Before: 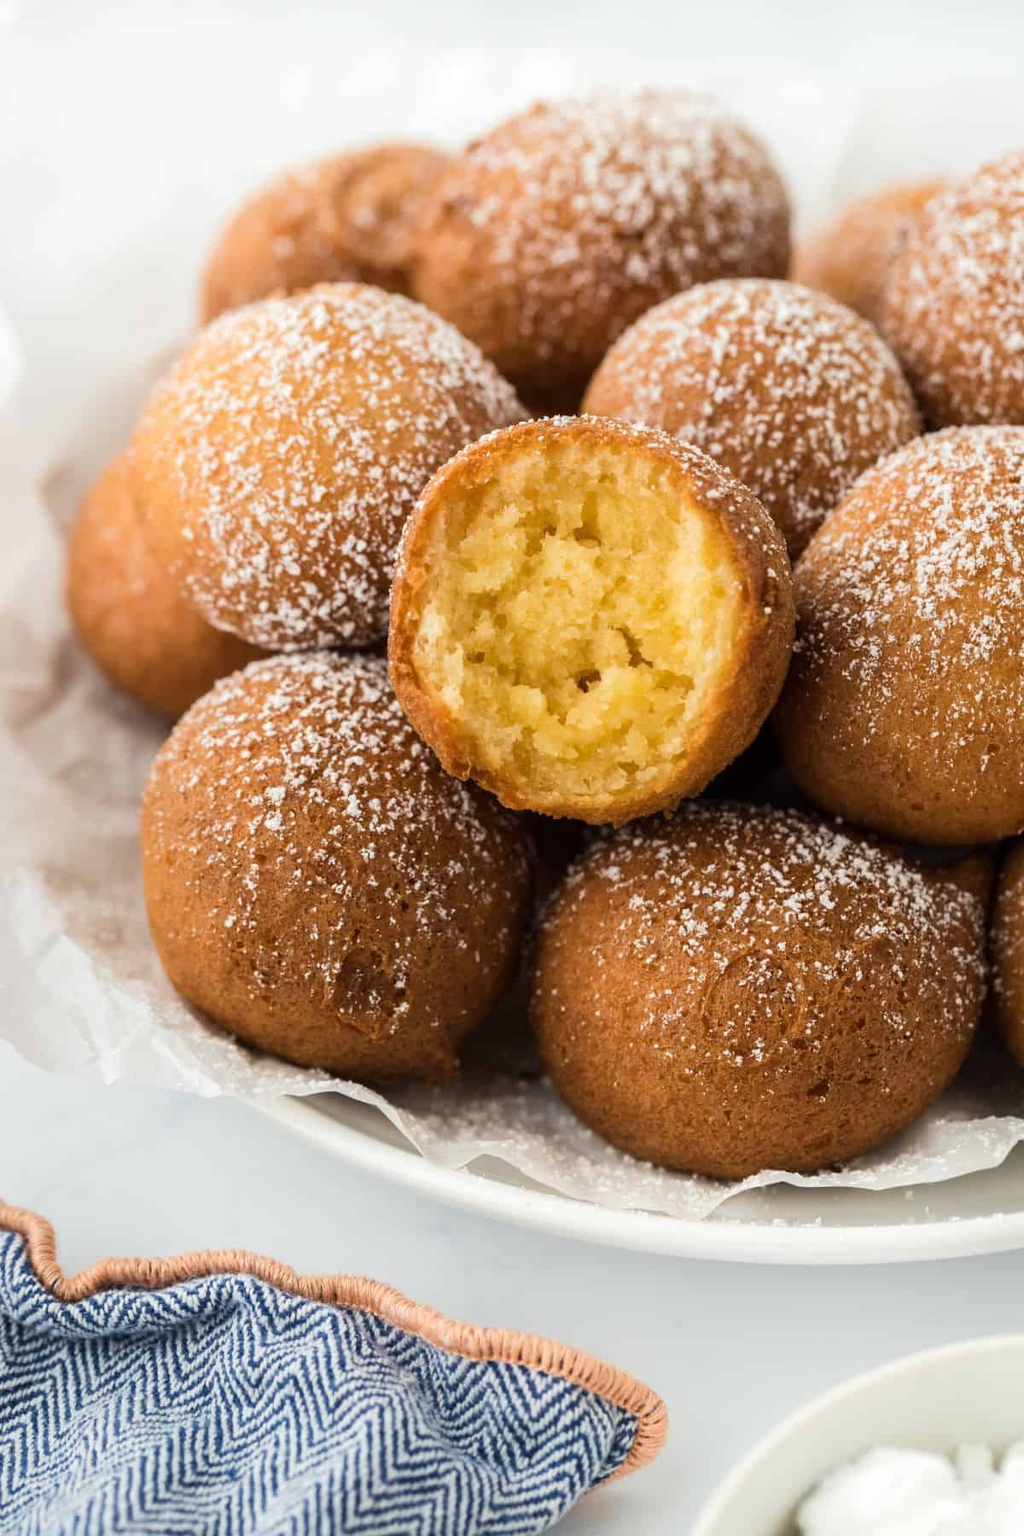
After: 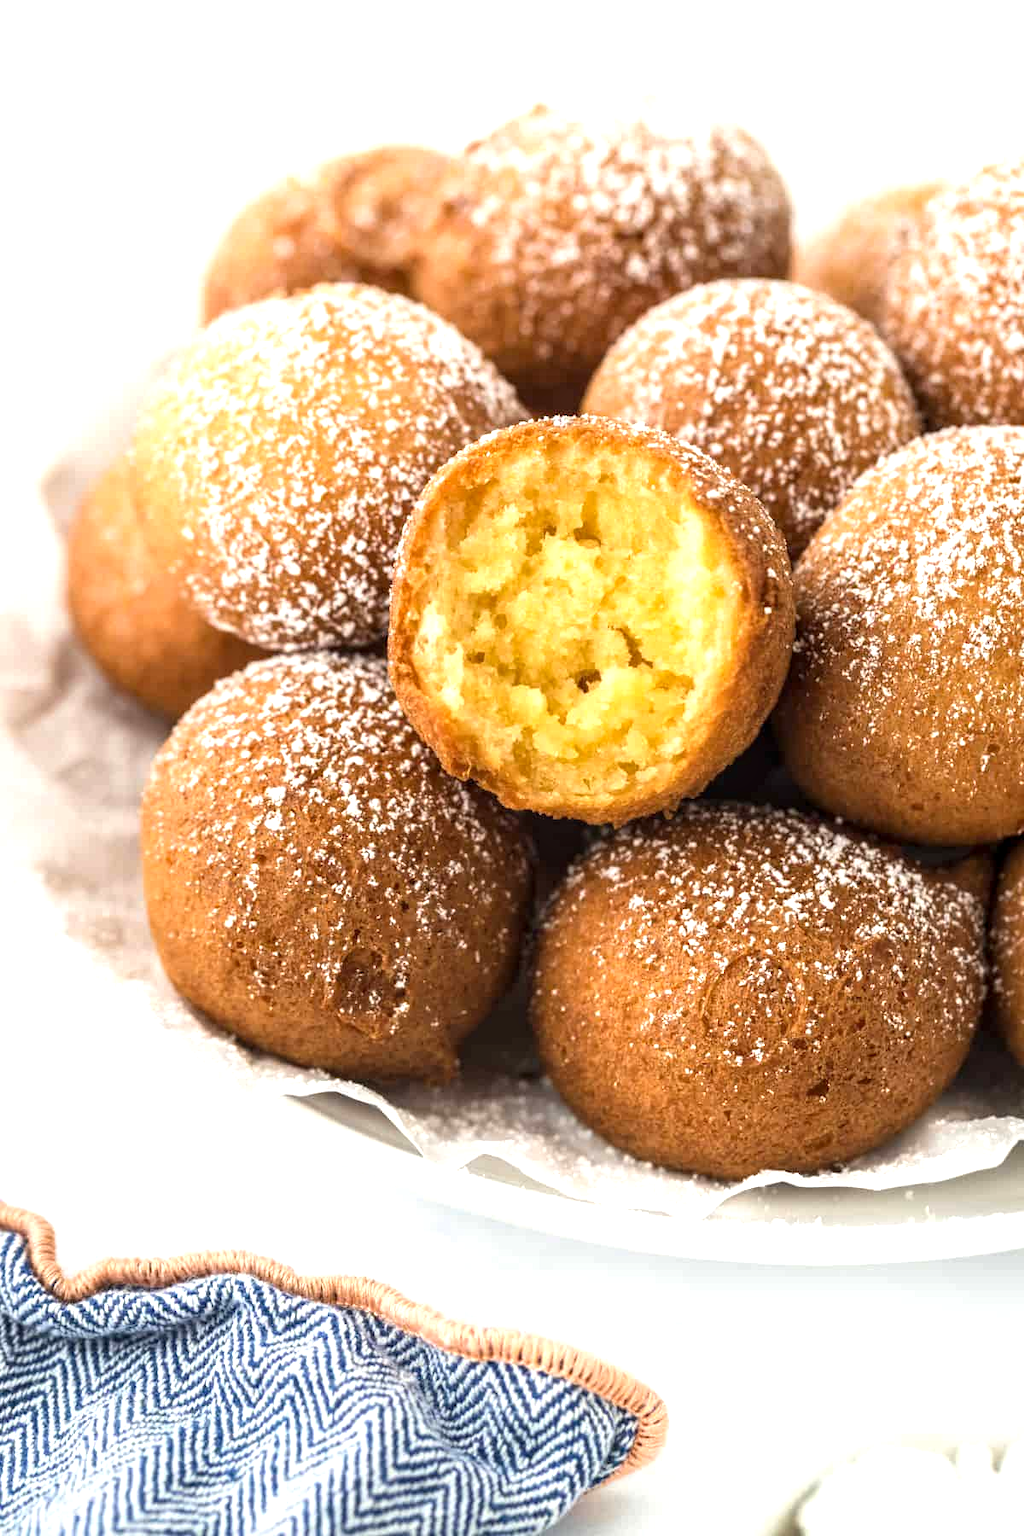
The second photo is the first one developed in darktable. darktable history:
local contrast: on, module defaults
exposure: exposure 0.733 EV, compensate highlight preservation false
